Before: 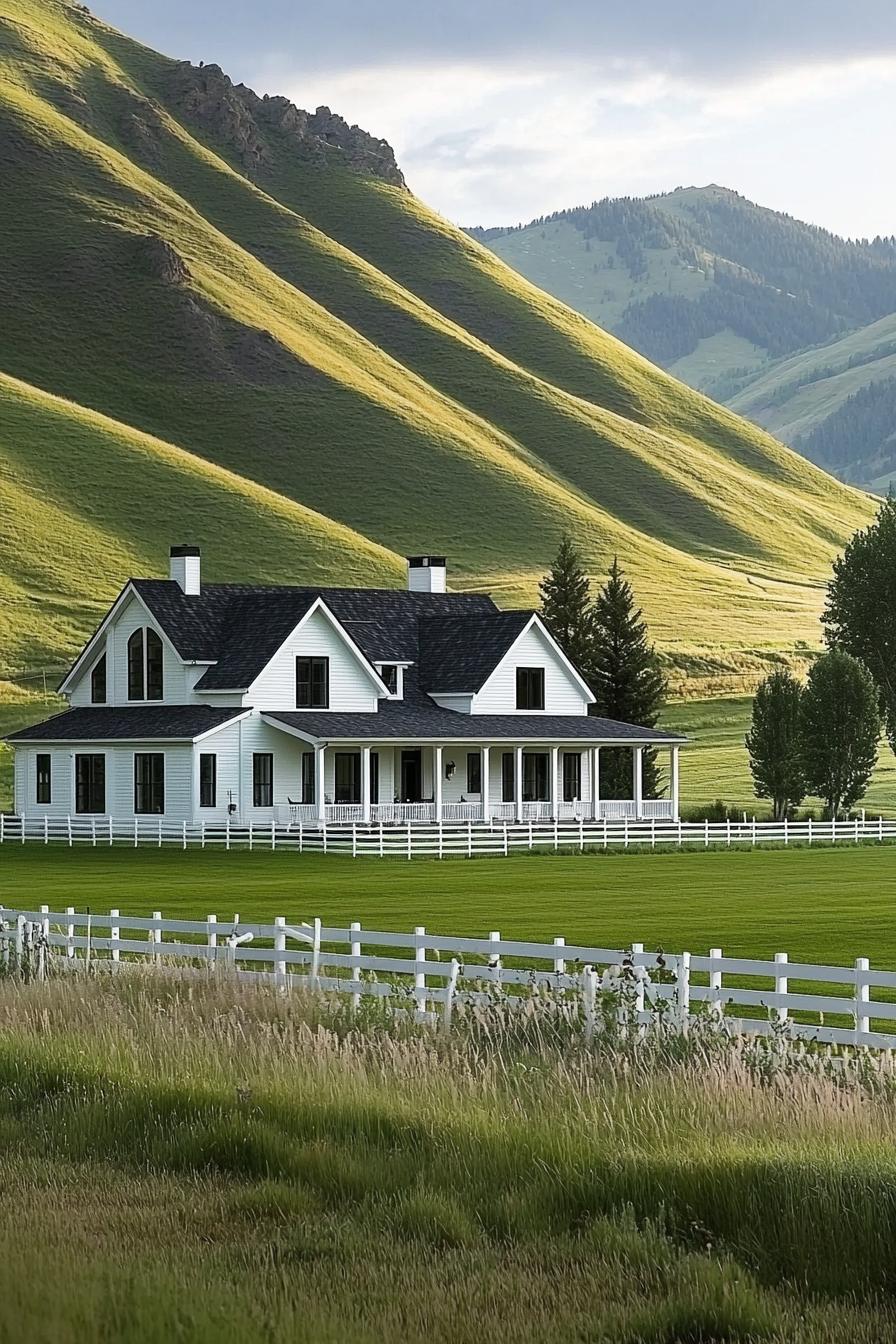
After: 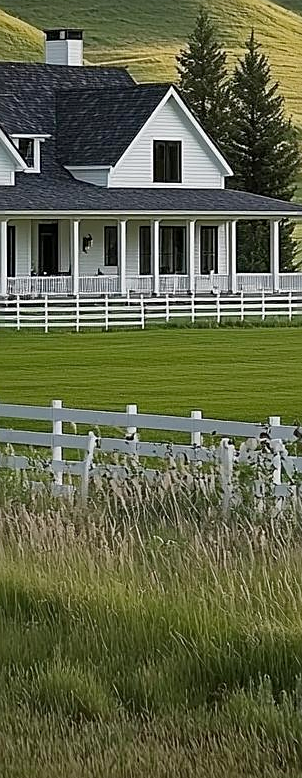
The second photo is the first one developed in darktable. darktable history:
crop: left 40.551%, top 39.238%, right 25.692%, bottom 2.816%
sharpen: on, module defaults
local contrast: mode bilateral grid, contrast 9, coarseness 26, detail 115%, midtone range 0.2
tone equalizer: -8 EV 0.231 EV, -7 EV 0.405 EV, -6 EV 0.408 EV, -5 EV 0.285 EV, -3 EV -0.265 EV, -2 EV -0.422 EV, -1 EV -0.397 EV, +0 EV -0.279 EV, edges refinement/feathering 500, mask exposure compensation -1.57 EV, preserve details guided filter
